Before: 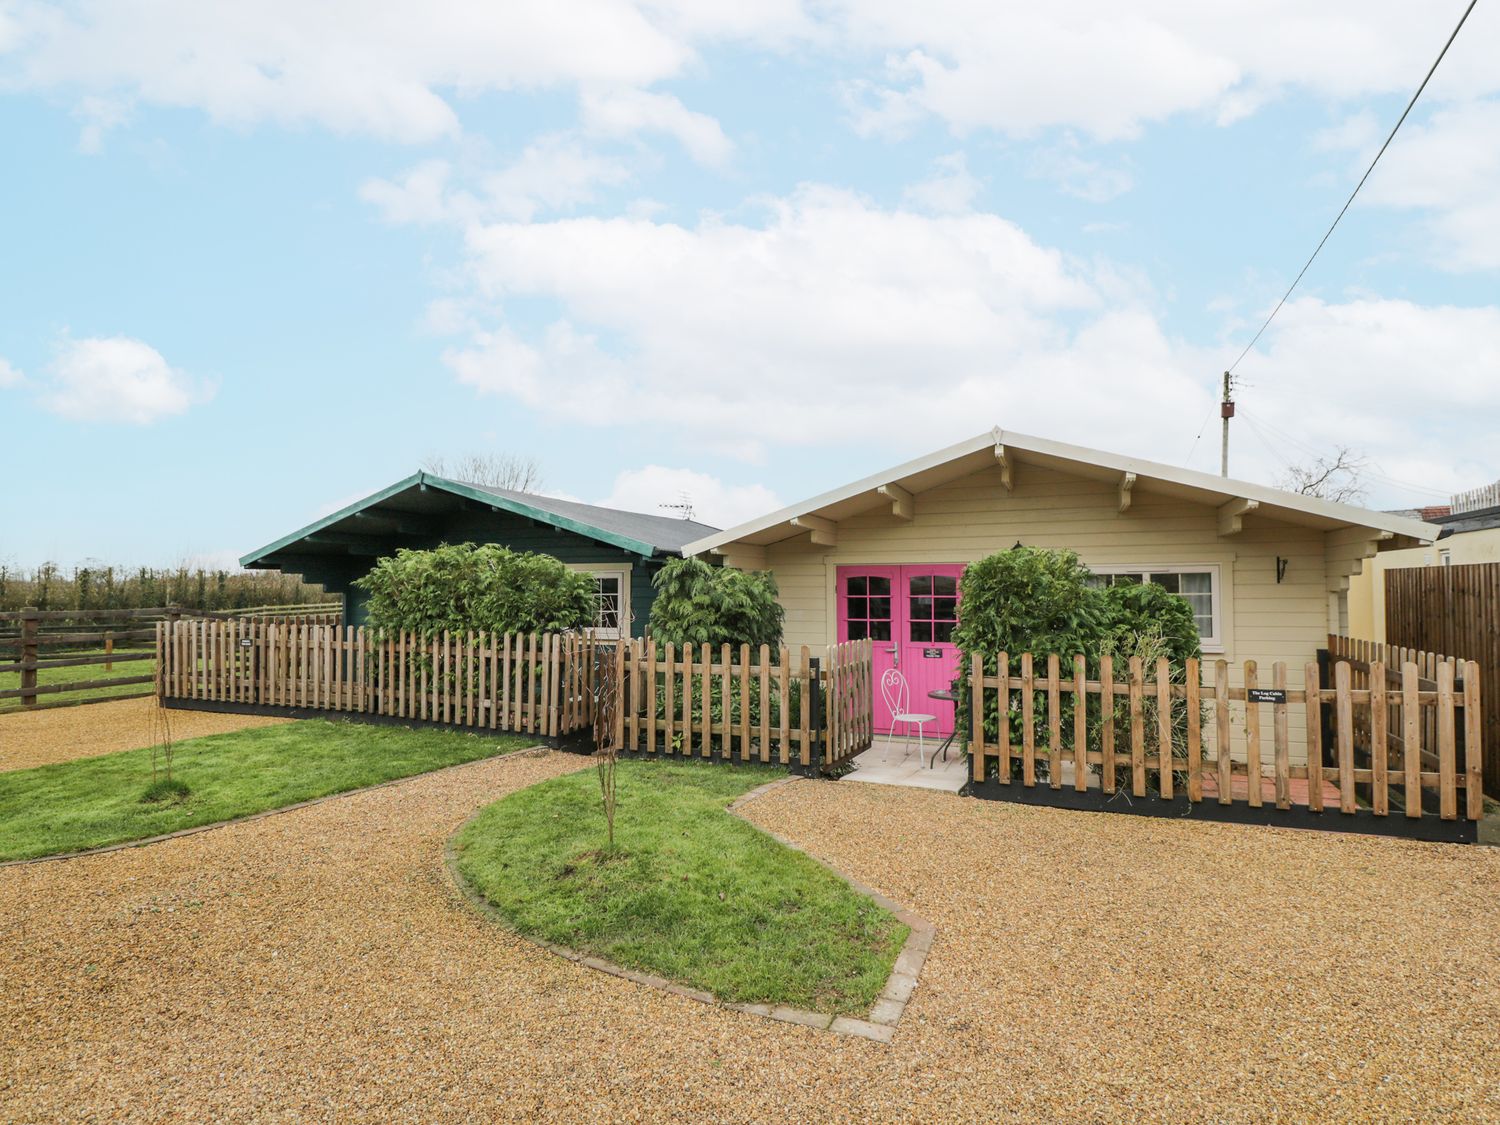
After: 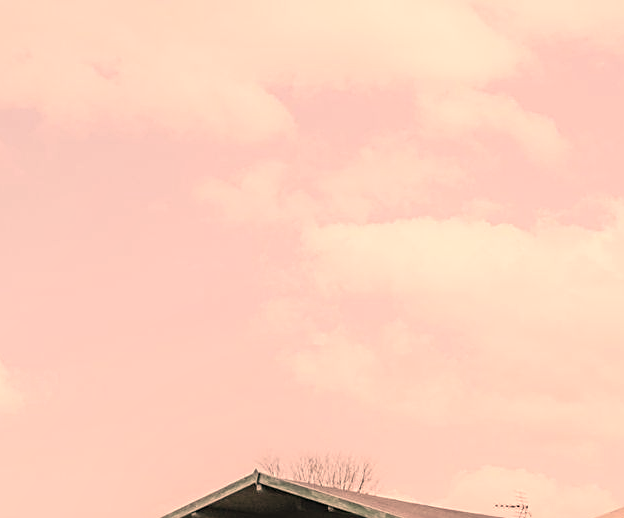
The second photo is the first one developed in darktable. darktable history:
crop and rotate: left 10.942%, top 0.05%, right 47.445%, bottom 53.86%
local contrast: on, module defaults
color correction: highlights a* 39.74, highlights b* 39.74, saturation 0.685
sharpen: on, module defaults
